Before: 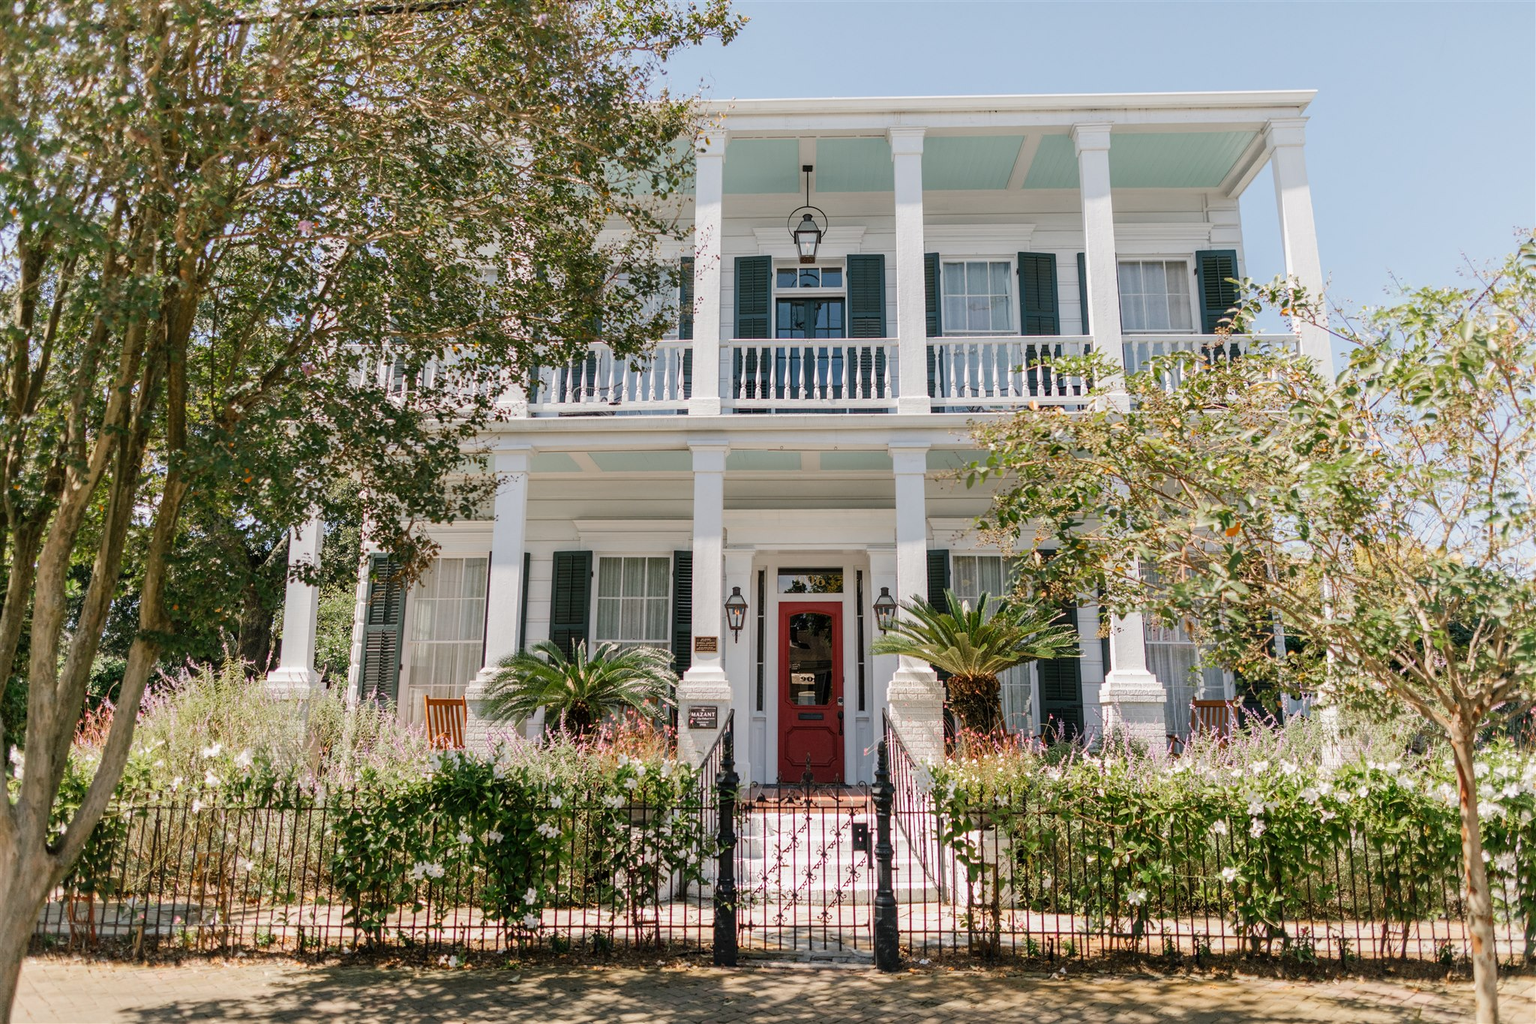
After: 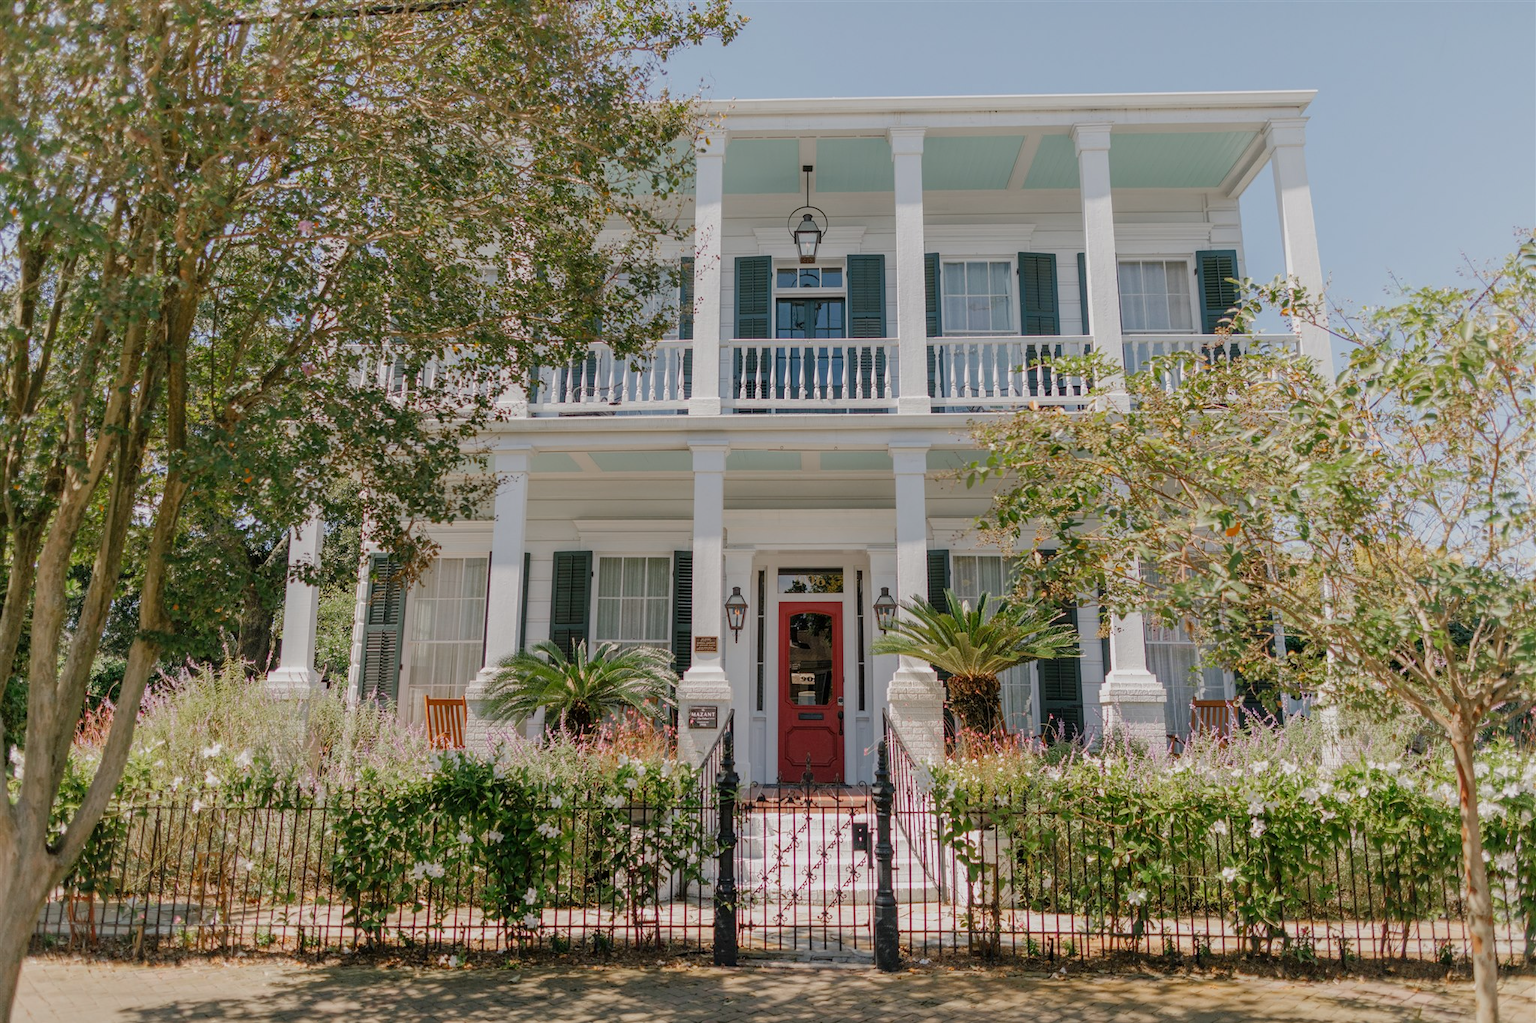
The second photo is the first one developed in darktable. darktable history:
tone equalizer: -8 EV 0.276 EV, -7 EV 0.384 EV, -6 EV 0.383 EV, -5 EV 0.258 EV, -3 EV -0.248 EV, -2 EV -0.414 EV, -1 EV -0.415 EV, +0 EV -0.27 EV, edges refinement/feathering 500, mask exposure compensation -1.57 EV, preserve details no
